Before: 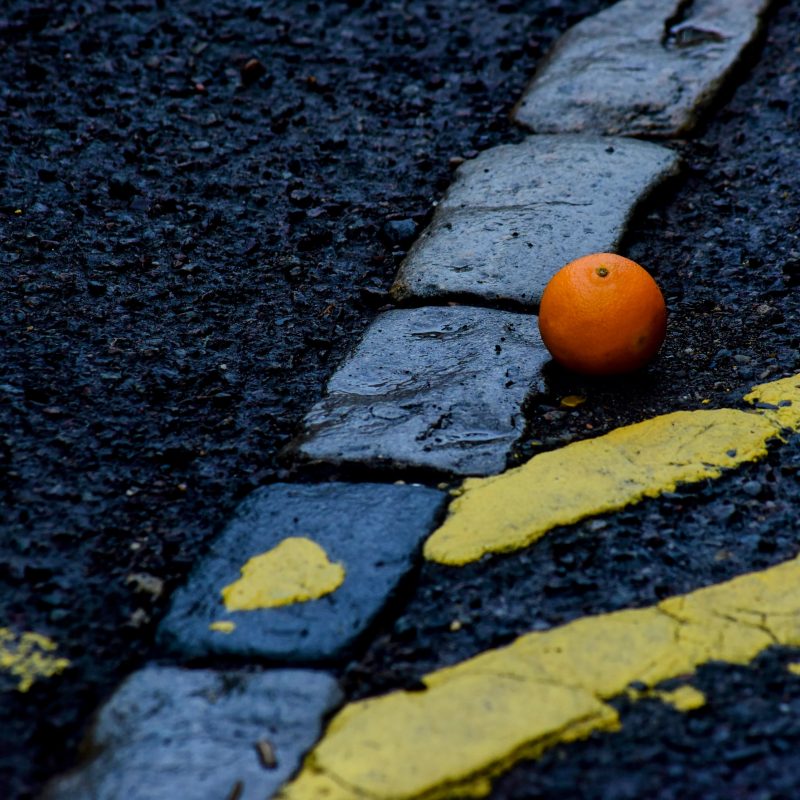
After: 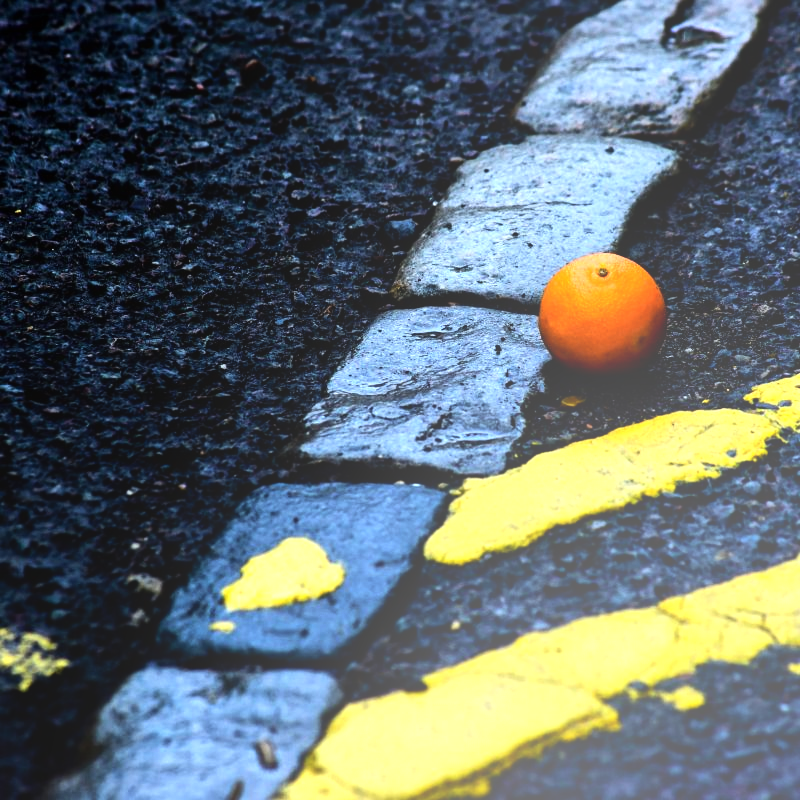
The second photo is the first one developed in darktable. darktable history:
white balance: emerald 1
tone equalizer: -8 EV -1.08 EV, -7 EV -1.01 EV, -6 EV -0.867 EV, -5 EV -0.578 EV, -3 EV 0.578 EV, -2 EV 0.867 EV, -1 EV 1.01 EV, +0 EV 1.08 EV, edges refinement/feathering 500, mask exposure compensation -1.57 EV, preserve details no
bloom: size 38%, threshold 95%, strength 30%
exposure: exposure 0.574 EV, compensate highlight preservation false
